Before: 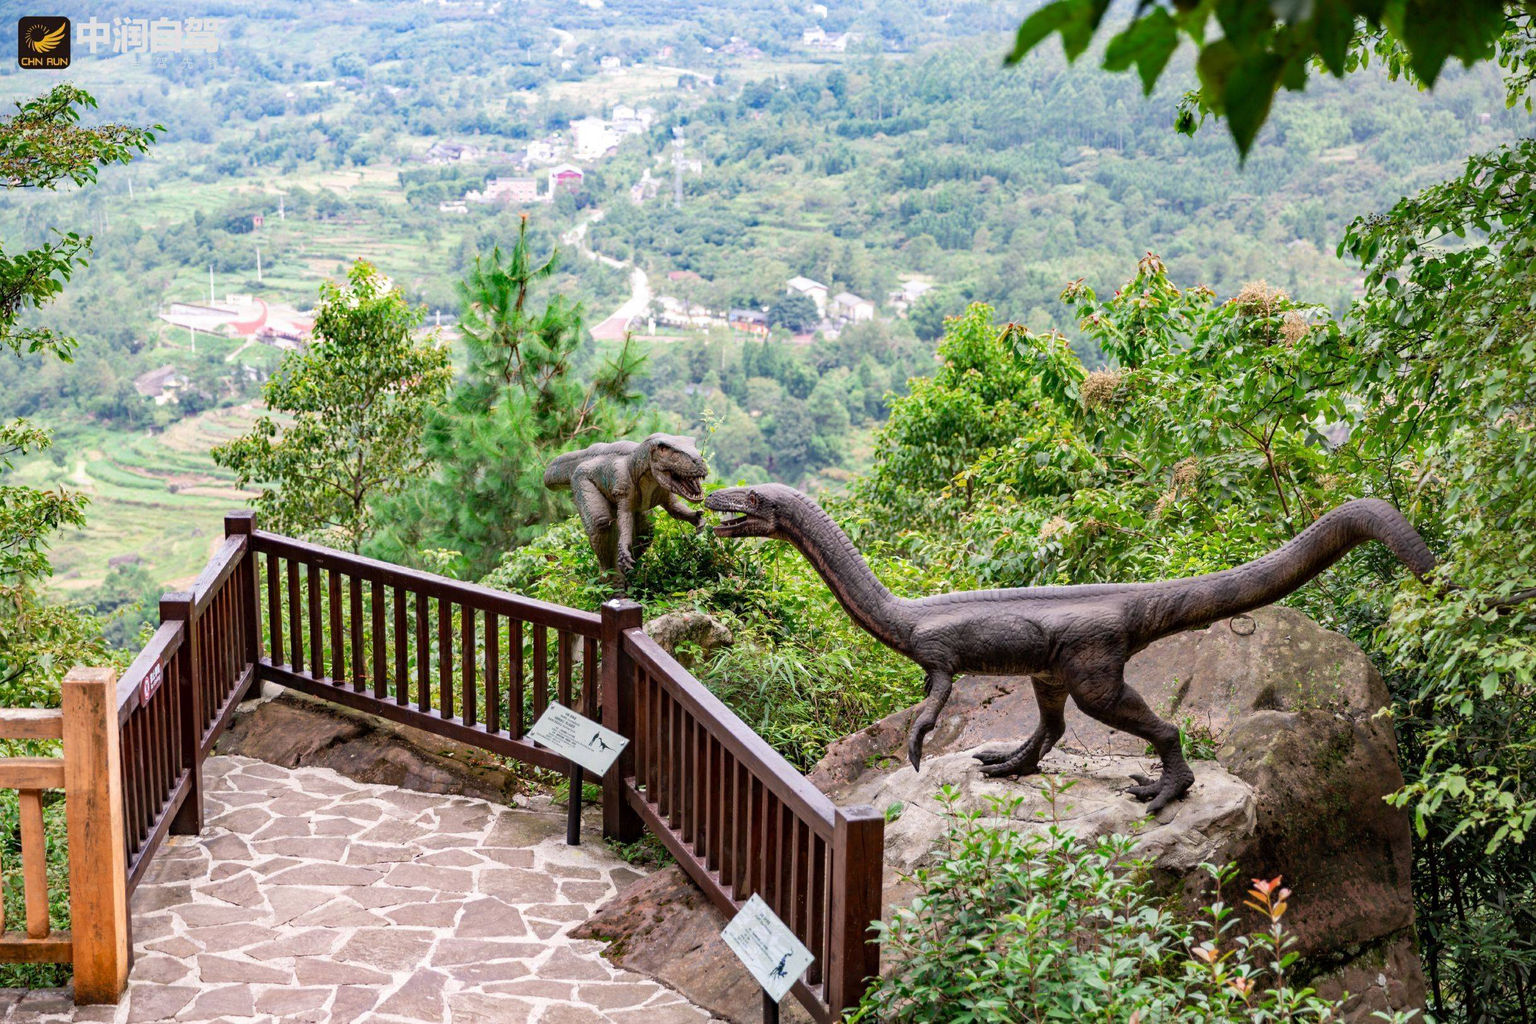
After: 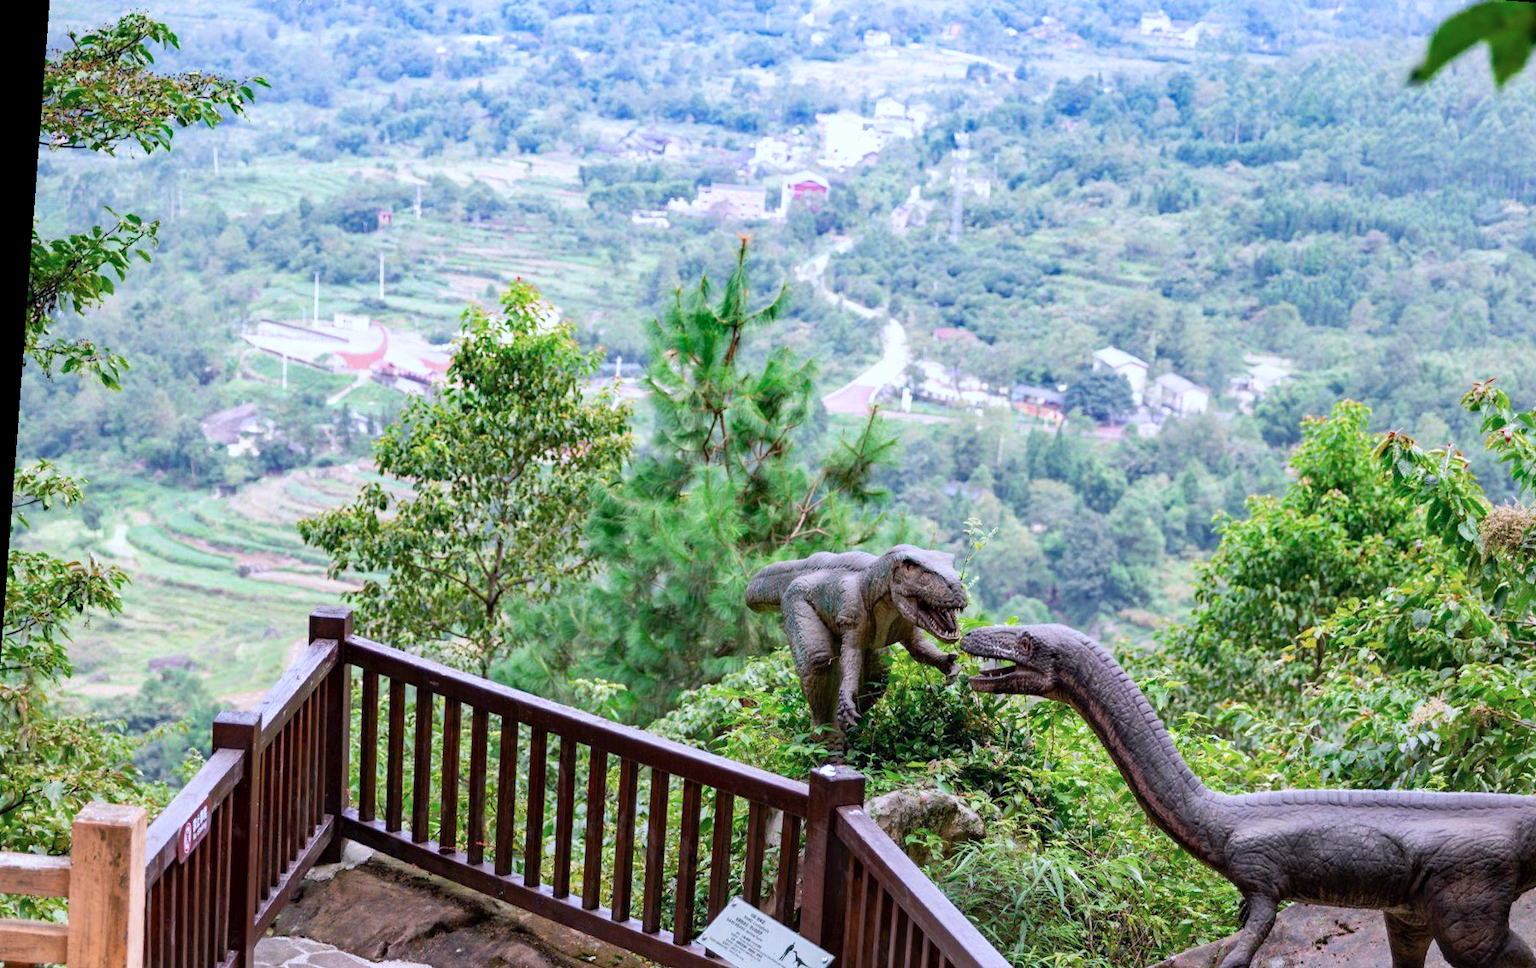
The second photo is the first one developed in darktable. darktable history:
exposure: compensate exposure bias true, compensate highlight preservation false
color calibration: illuminant as shot in camera, x 0.37, y 0.382, temperature 4316.21 K
crop and rotate: angle -4.27°, left 2.061%, top 7.001%, right 27.446%, bottom 30.048%
